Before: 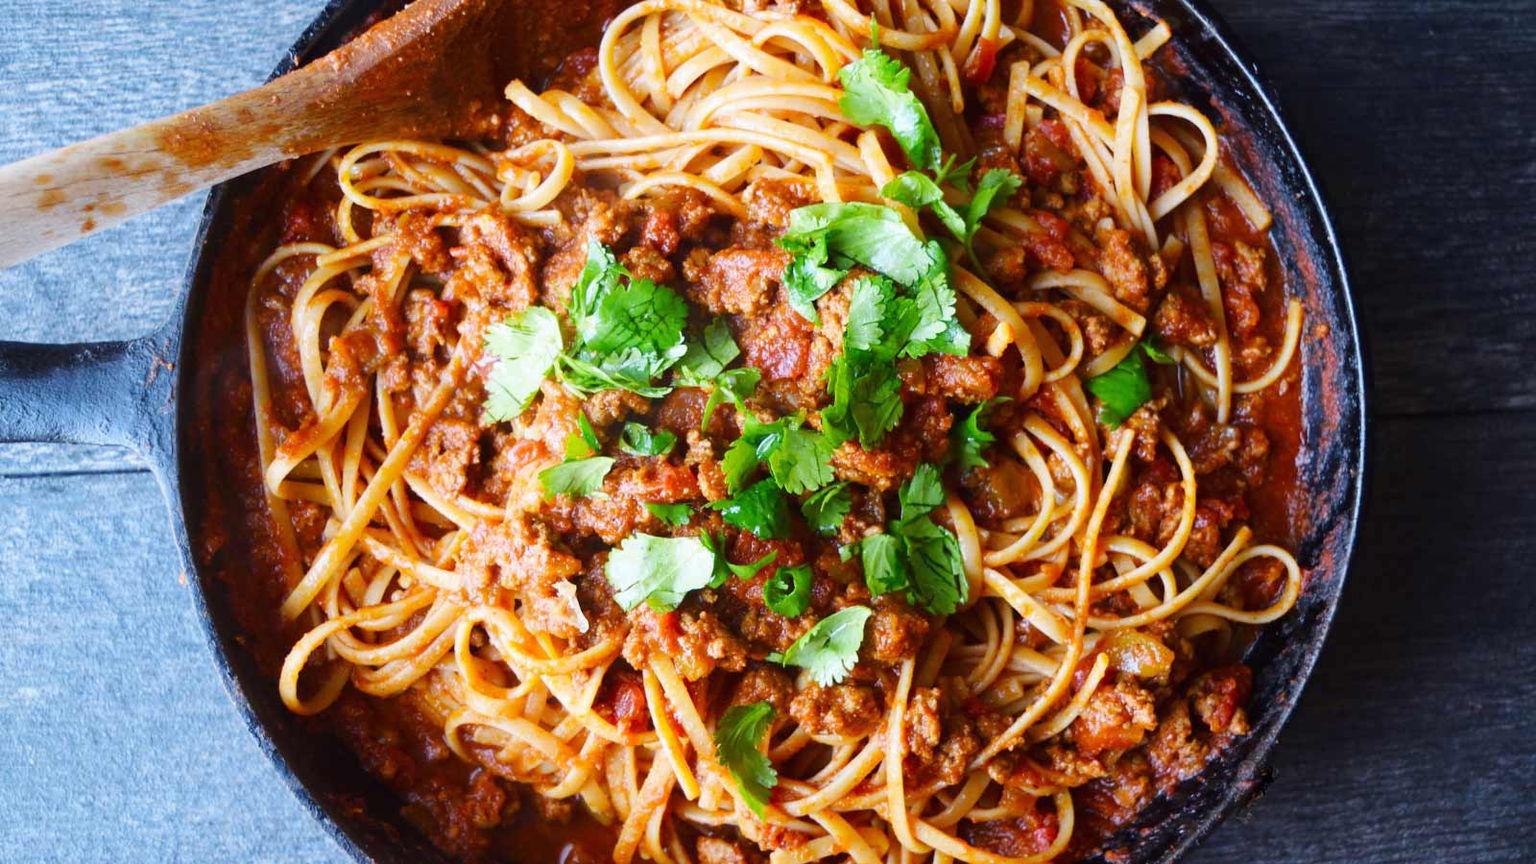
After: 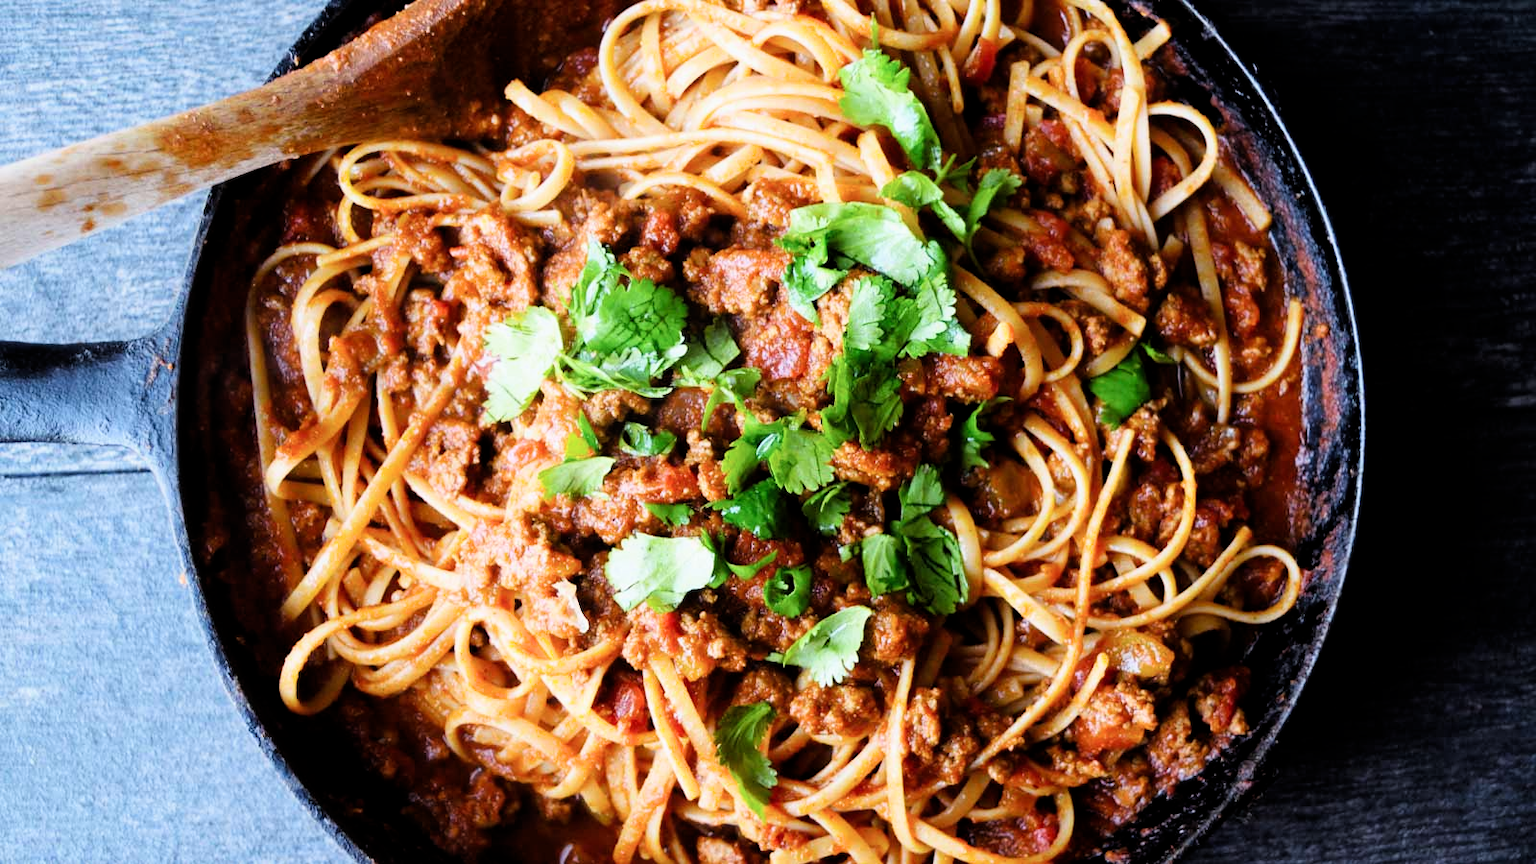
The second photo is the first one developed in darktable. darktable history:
filmic rgb: middle gray luminance 8.91%, black relative exposure -6.24 EV, white relative exposure 2.71 EV, threshold 3.03 EV, target black luminance 0%, hardness 4.76, latitude 73.33%, contrast 1.34, shadows ↔ highlights balance 9.46%, iterations of high-quality reconstruction 0, enable highlight reconstruction true
